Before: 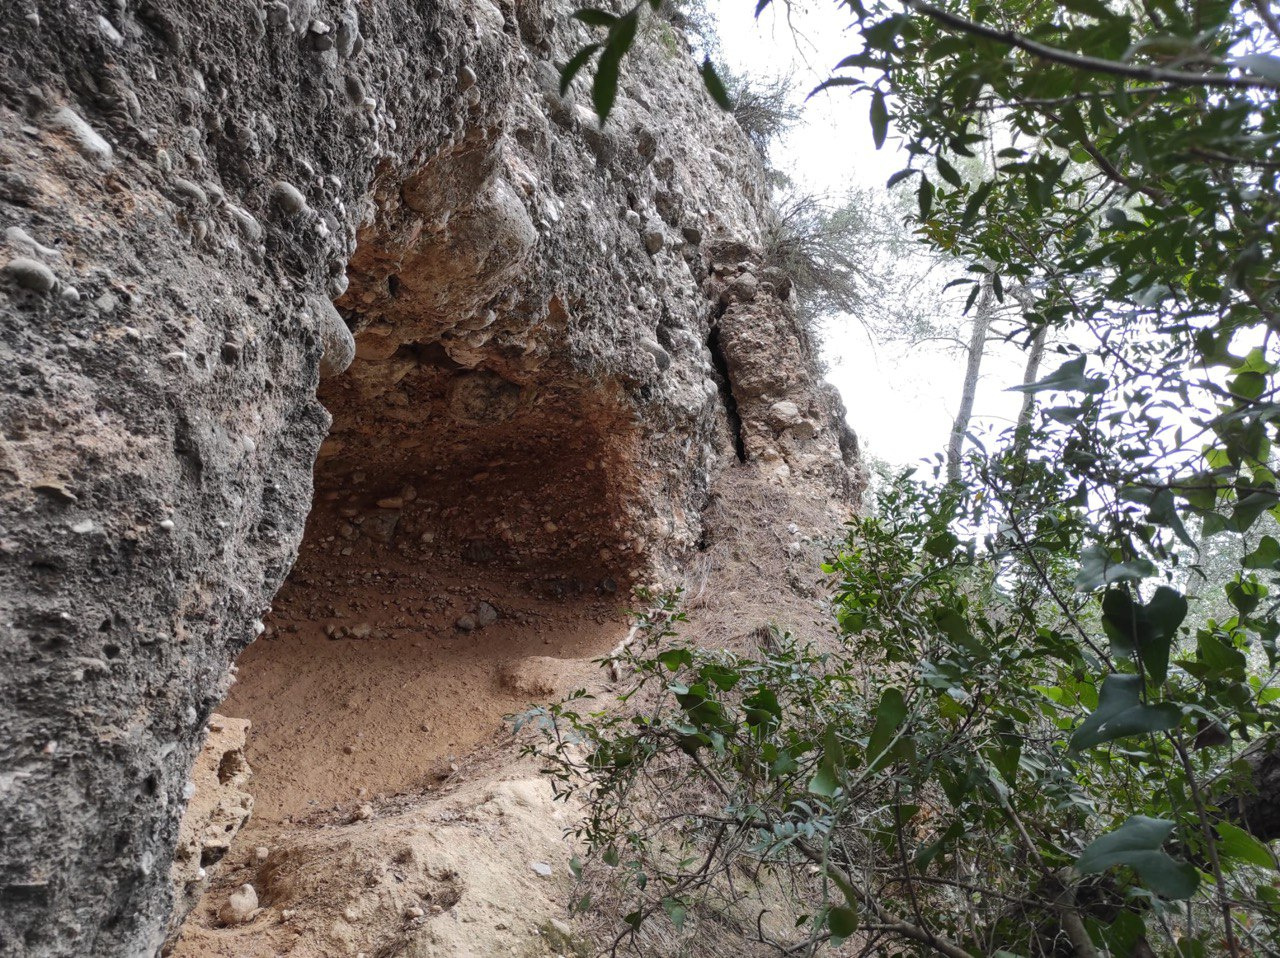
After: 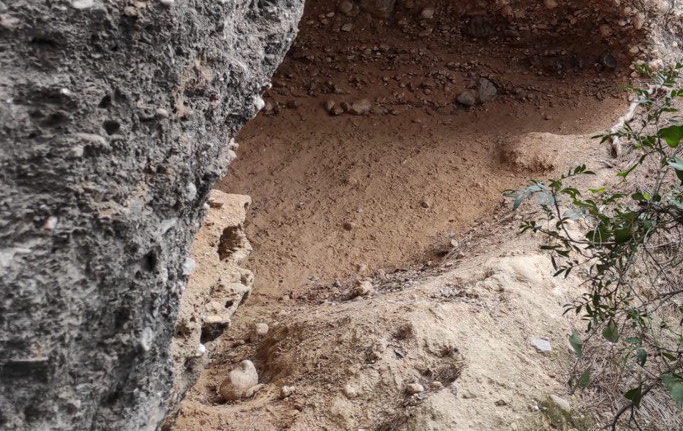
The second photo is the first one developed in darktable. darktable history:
local contrast: mode bilateral grid, contrast 20, coarseness 50, detail 120%, midtone range 0.2
crop and rotate: top 54.778%, right 46.61%, bottom 0.159%
